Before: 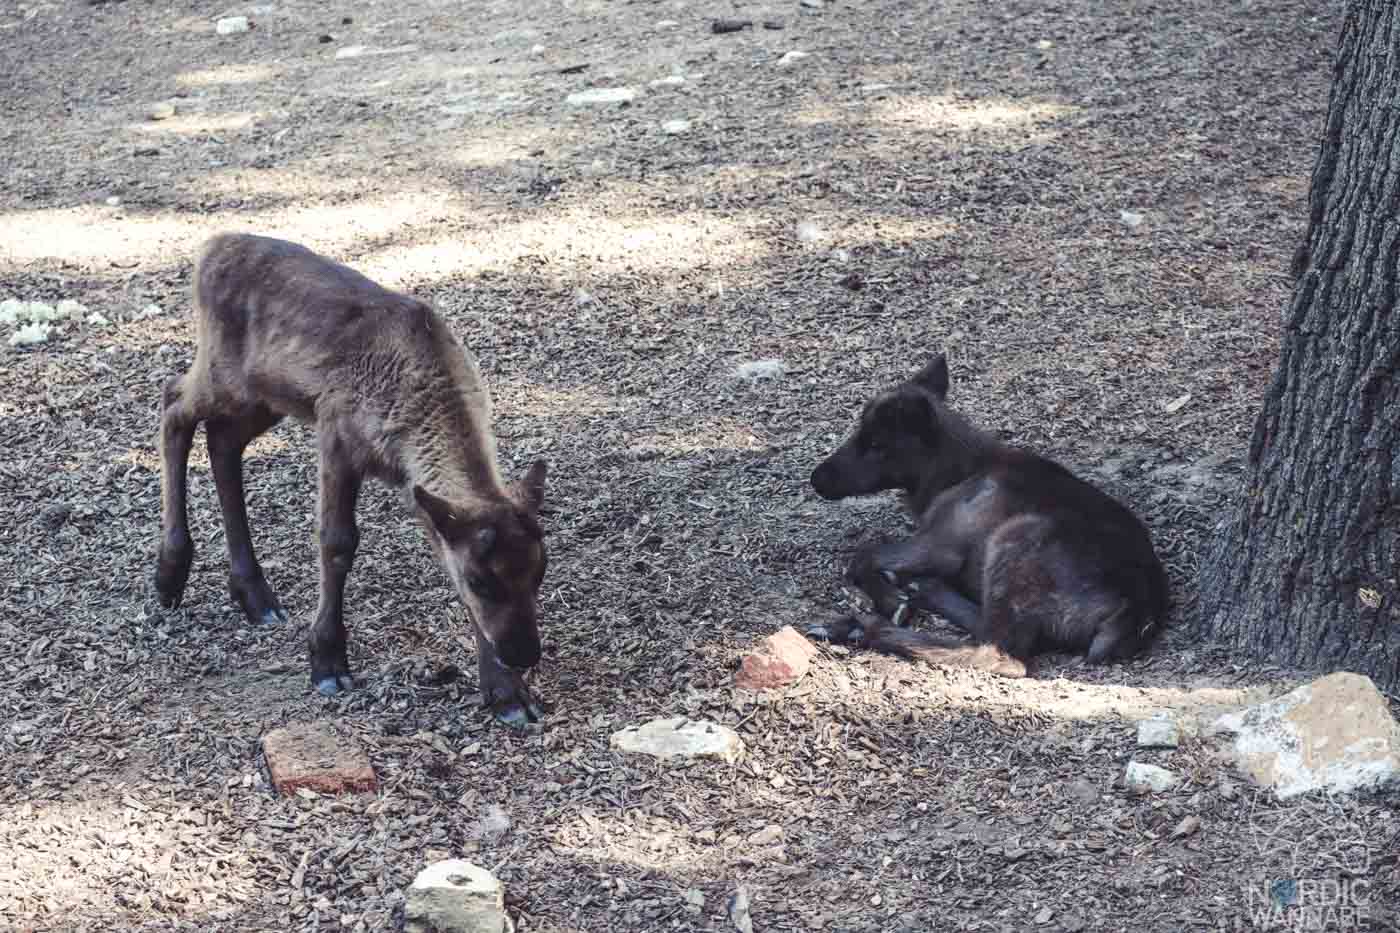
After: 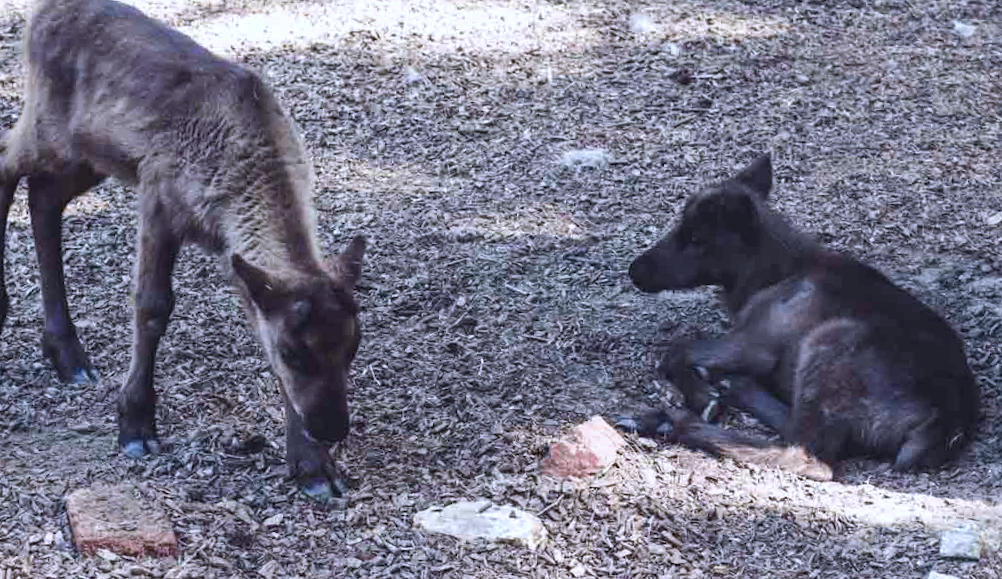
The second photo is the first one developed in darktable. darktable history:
white balance: red 0.967, blue 1.119, emerald 0.756
crop and rotate: angle -3.37°, left 9.79%, top 20.73%, right 12.42%, bottom 11.82%
